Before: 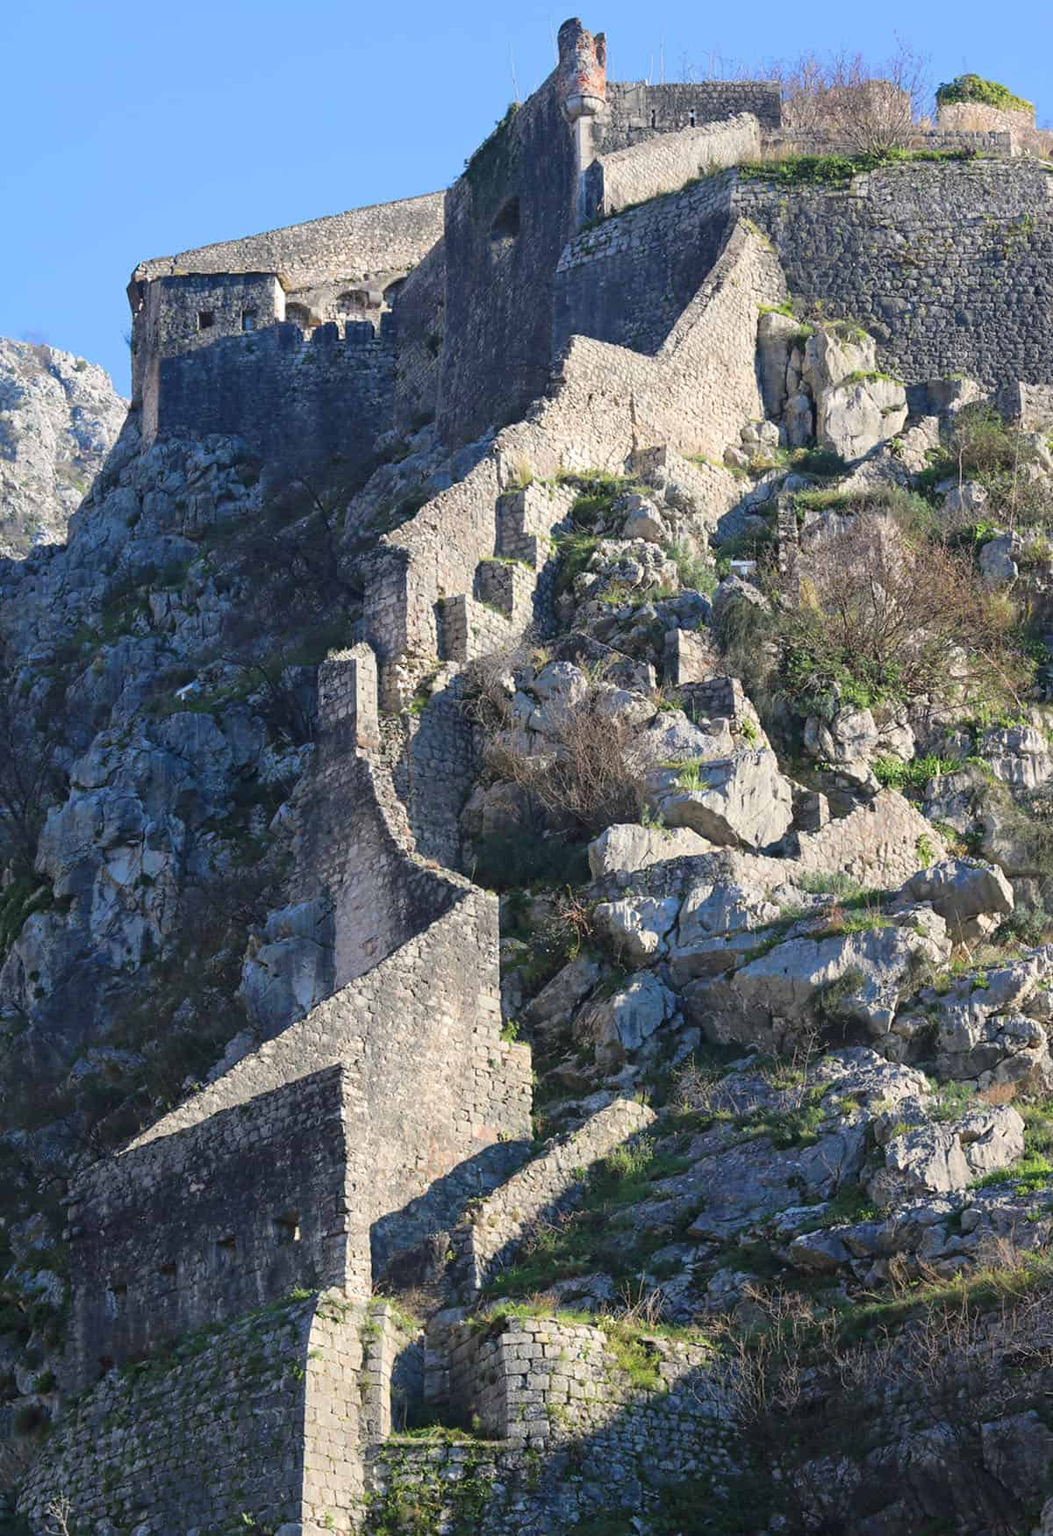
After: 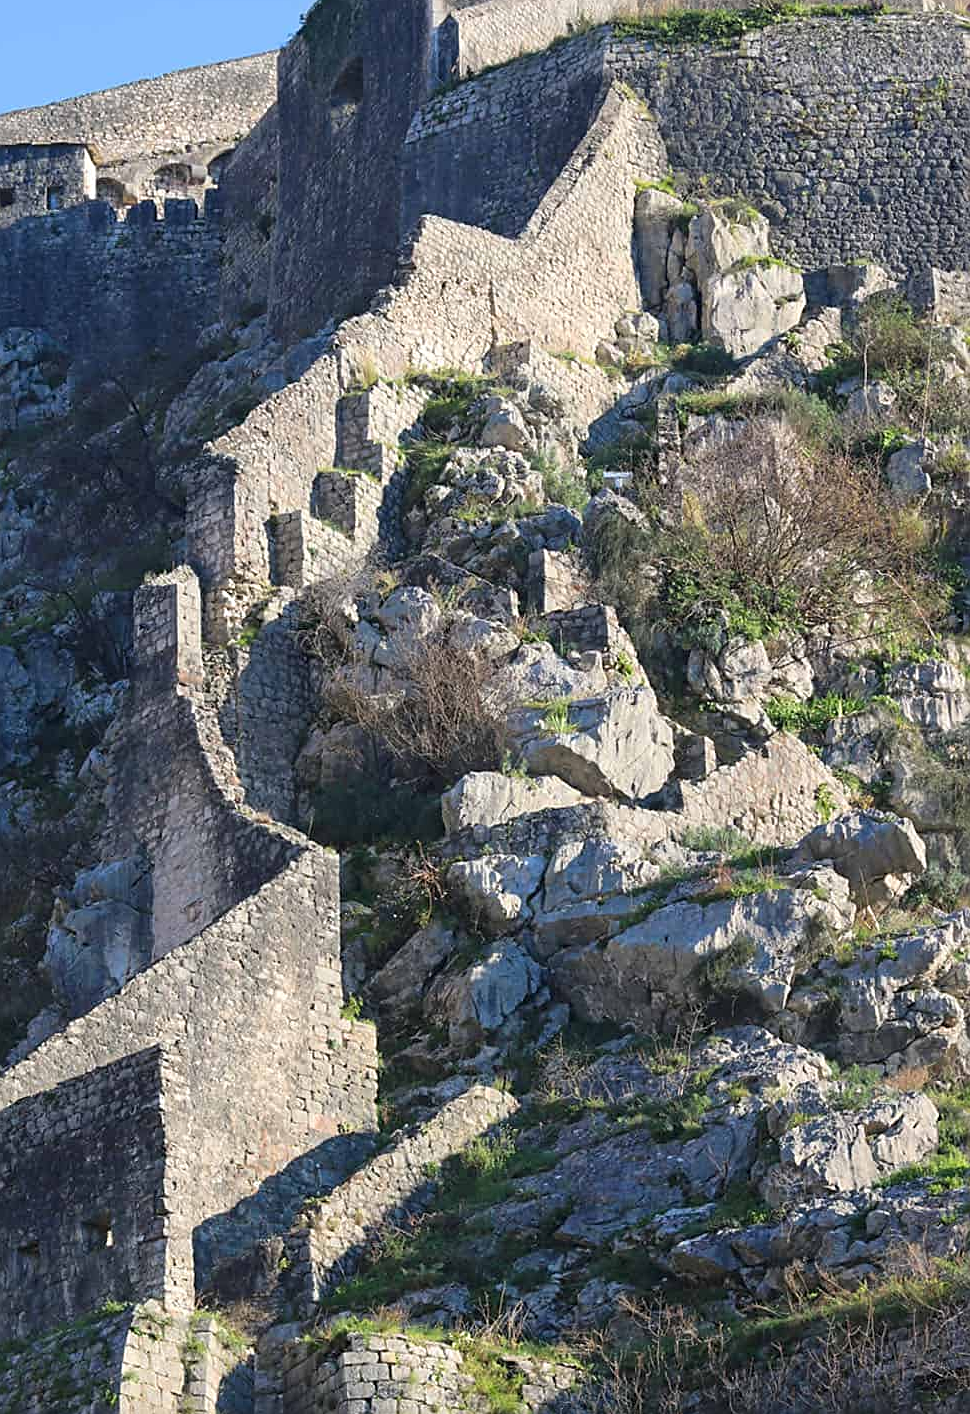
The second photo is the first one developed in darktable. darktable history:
sharpen: on, module defaults
crop: left 19.159%, top 9.58%, bottom 9.58%
color balance rgb: global vibrance 0.5%
